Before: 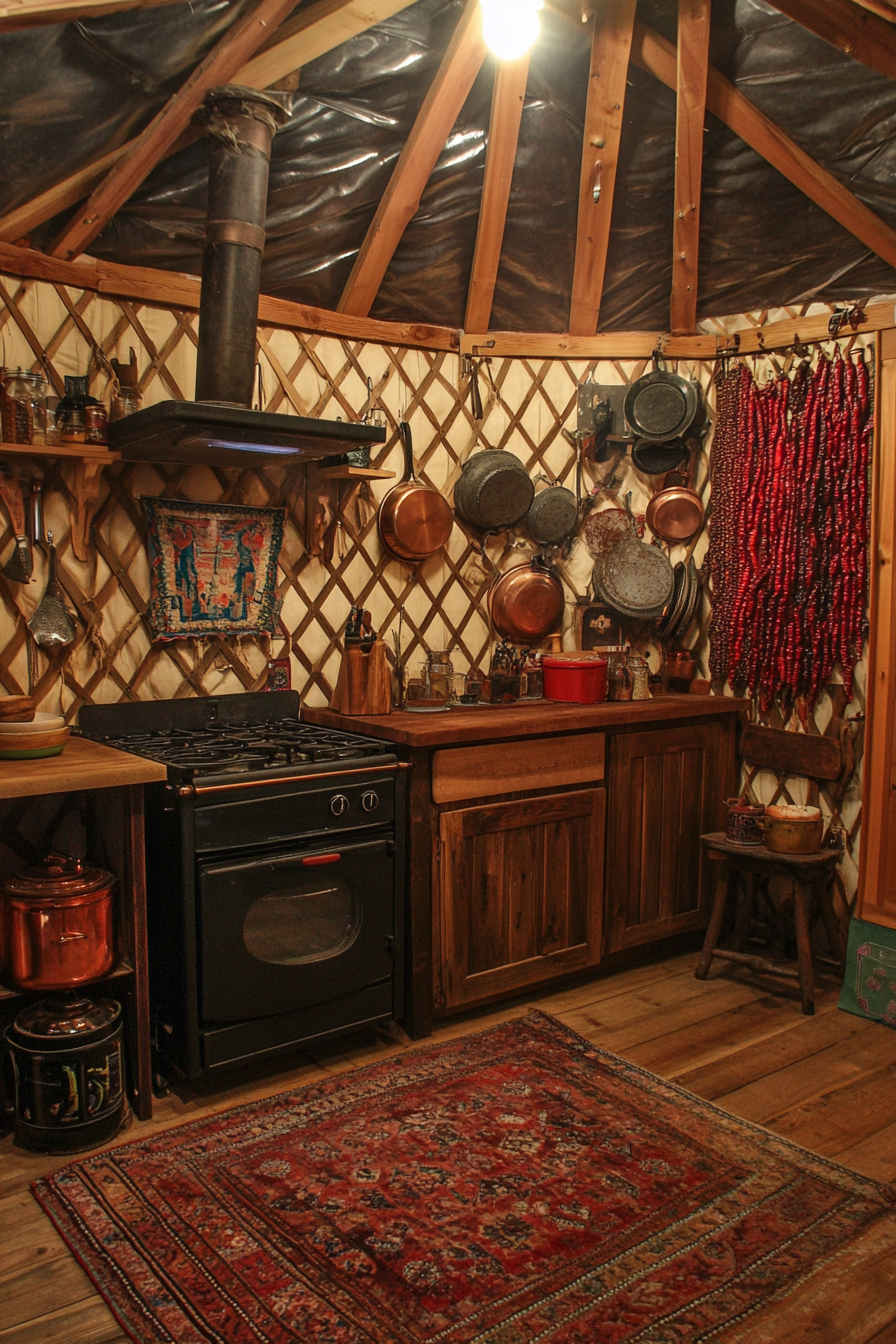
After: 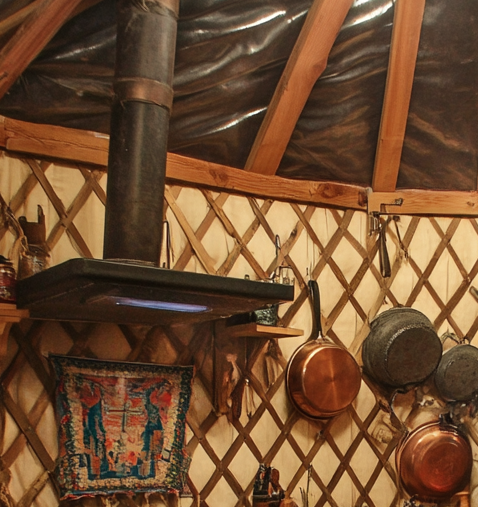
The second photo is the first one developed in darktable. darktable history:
crop: left 10.376%, top 10.624%, right 36.256%, bottom 51.639%
exposure: compensate exposure bias true, compensate highlight preservation false
